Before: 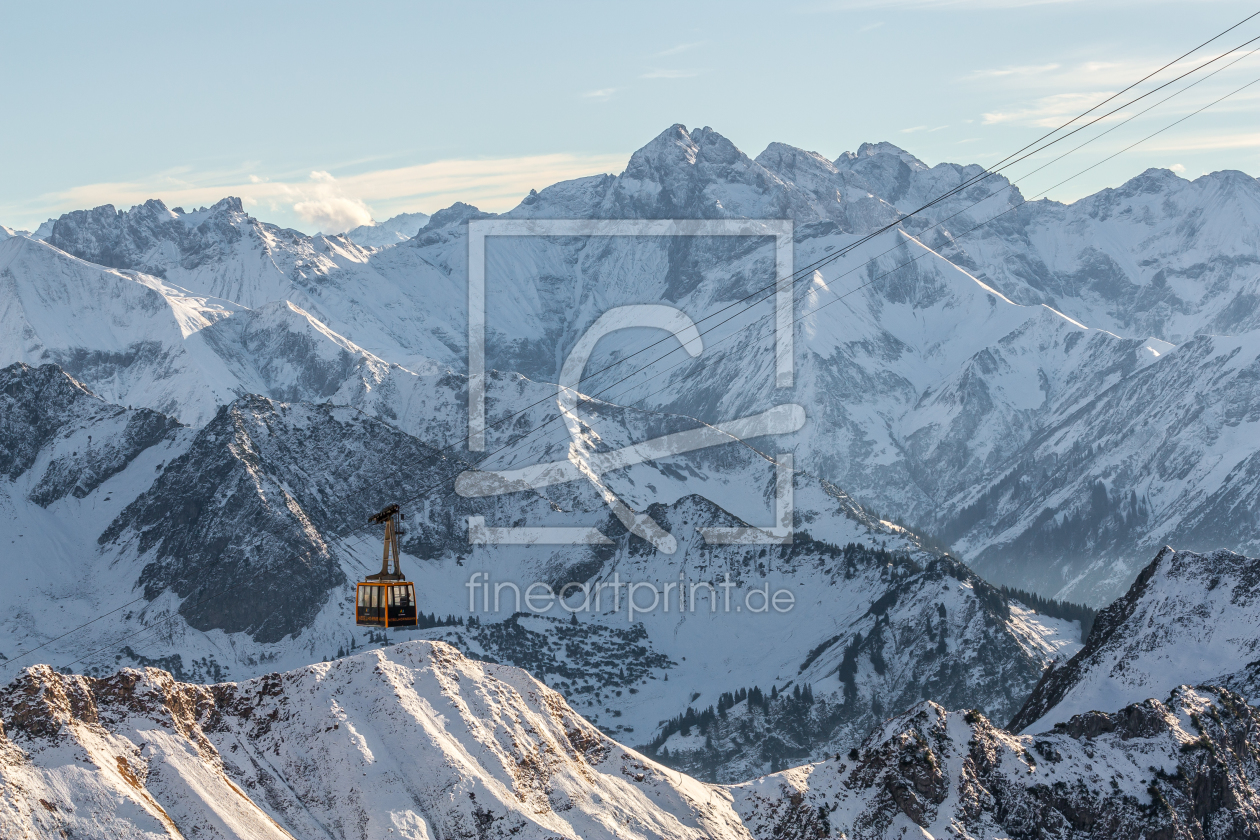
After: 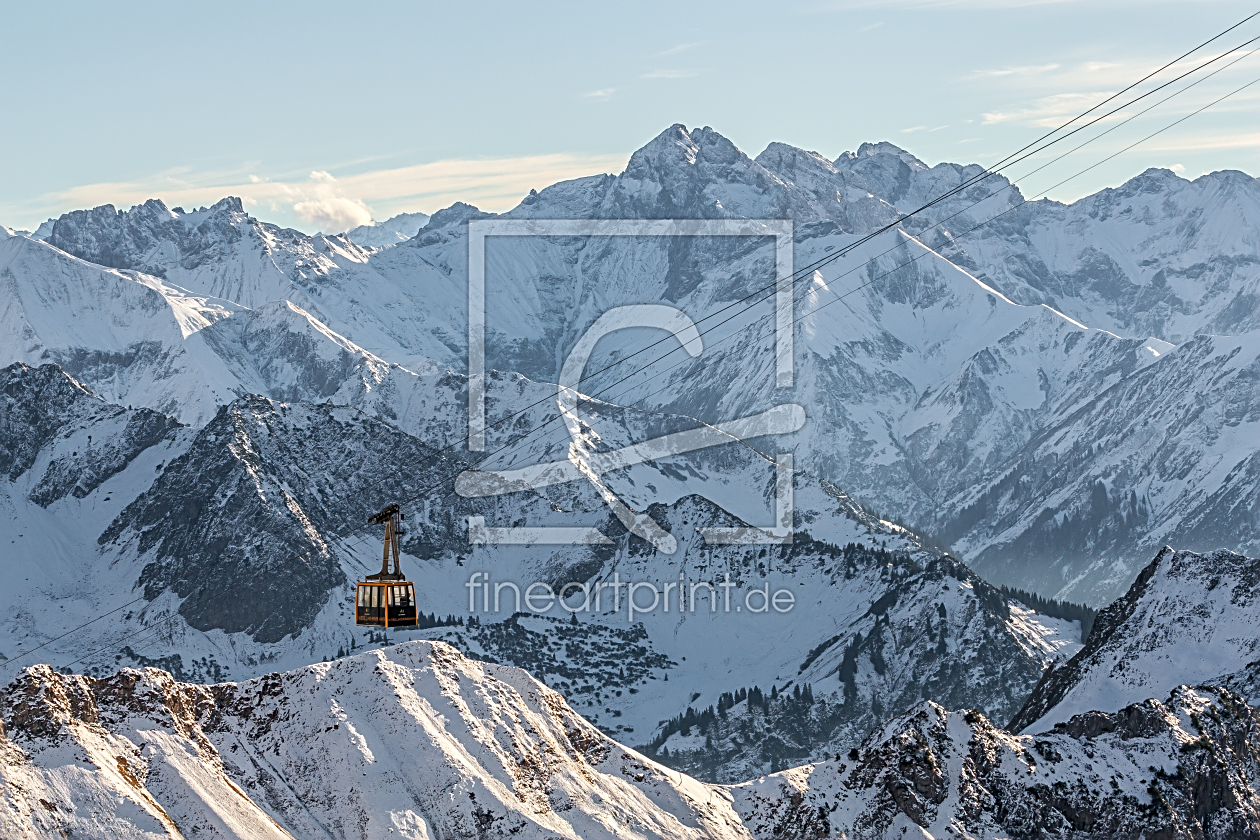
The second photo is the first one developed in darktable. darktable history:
sharpen: radius 2.584, amount 0.688
